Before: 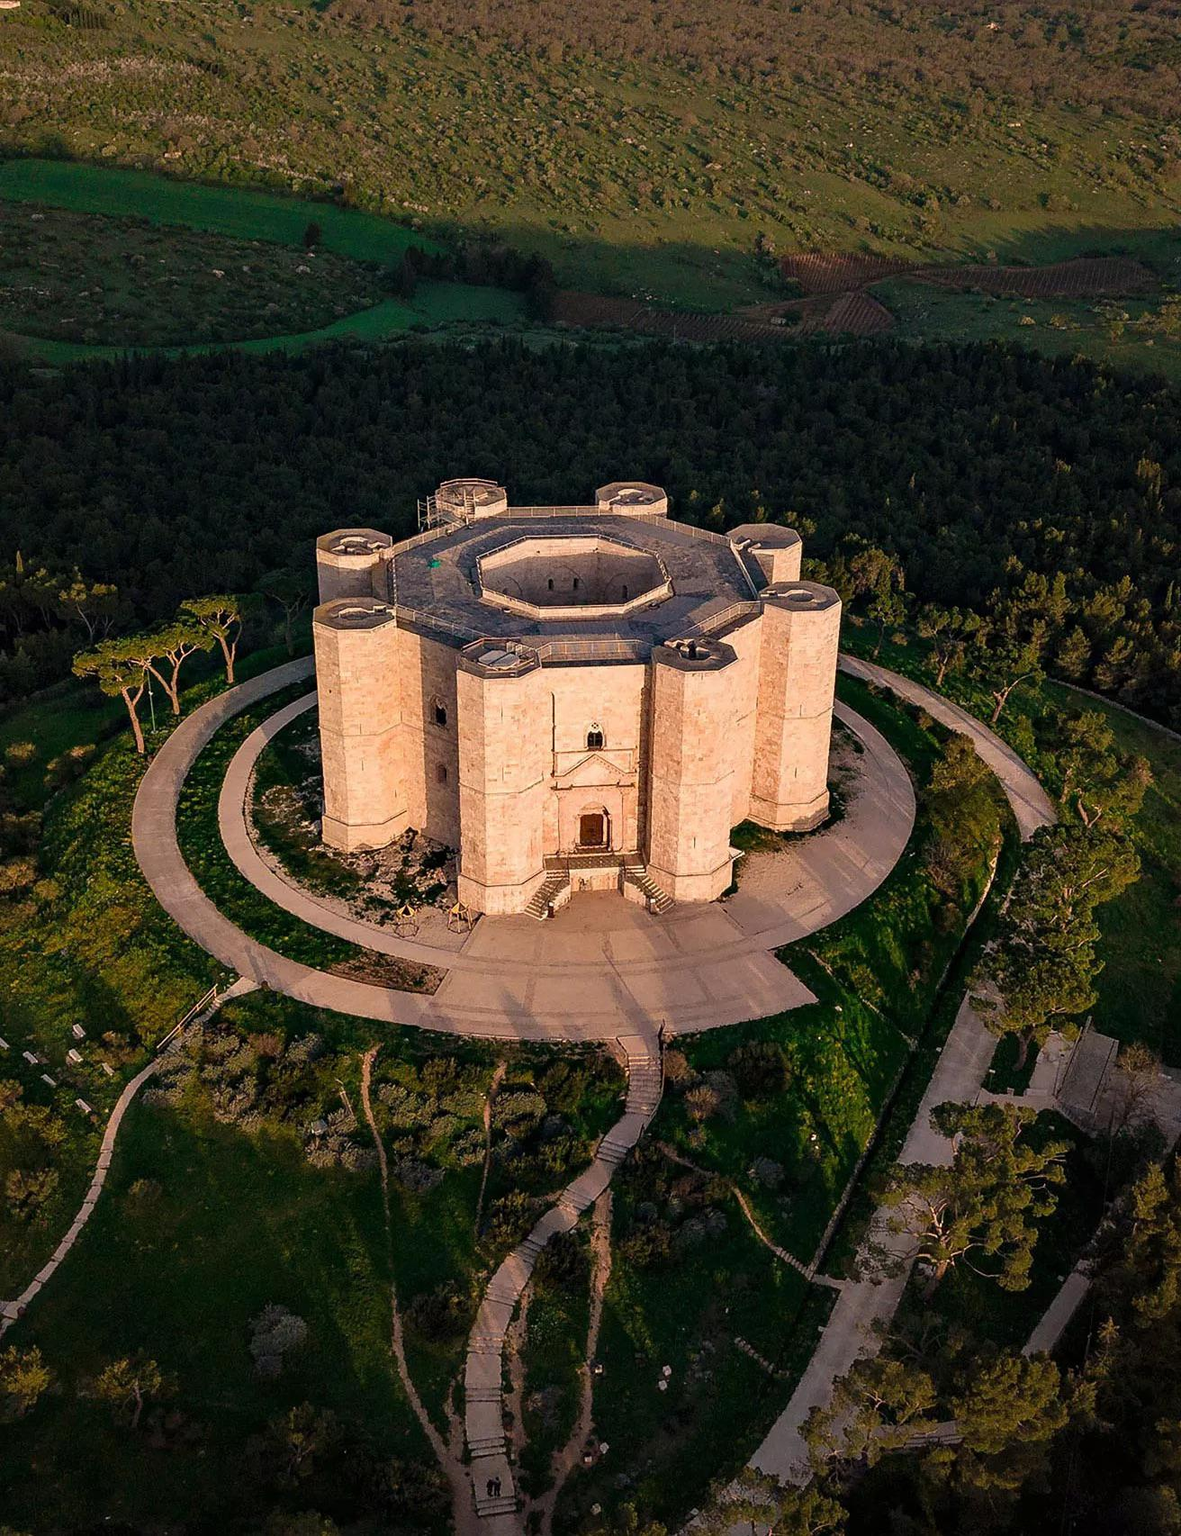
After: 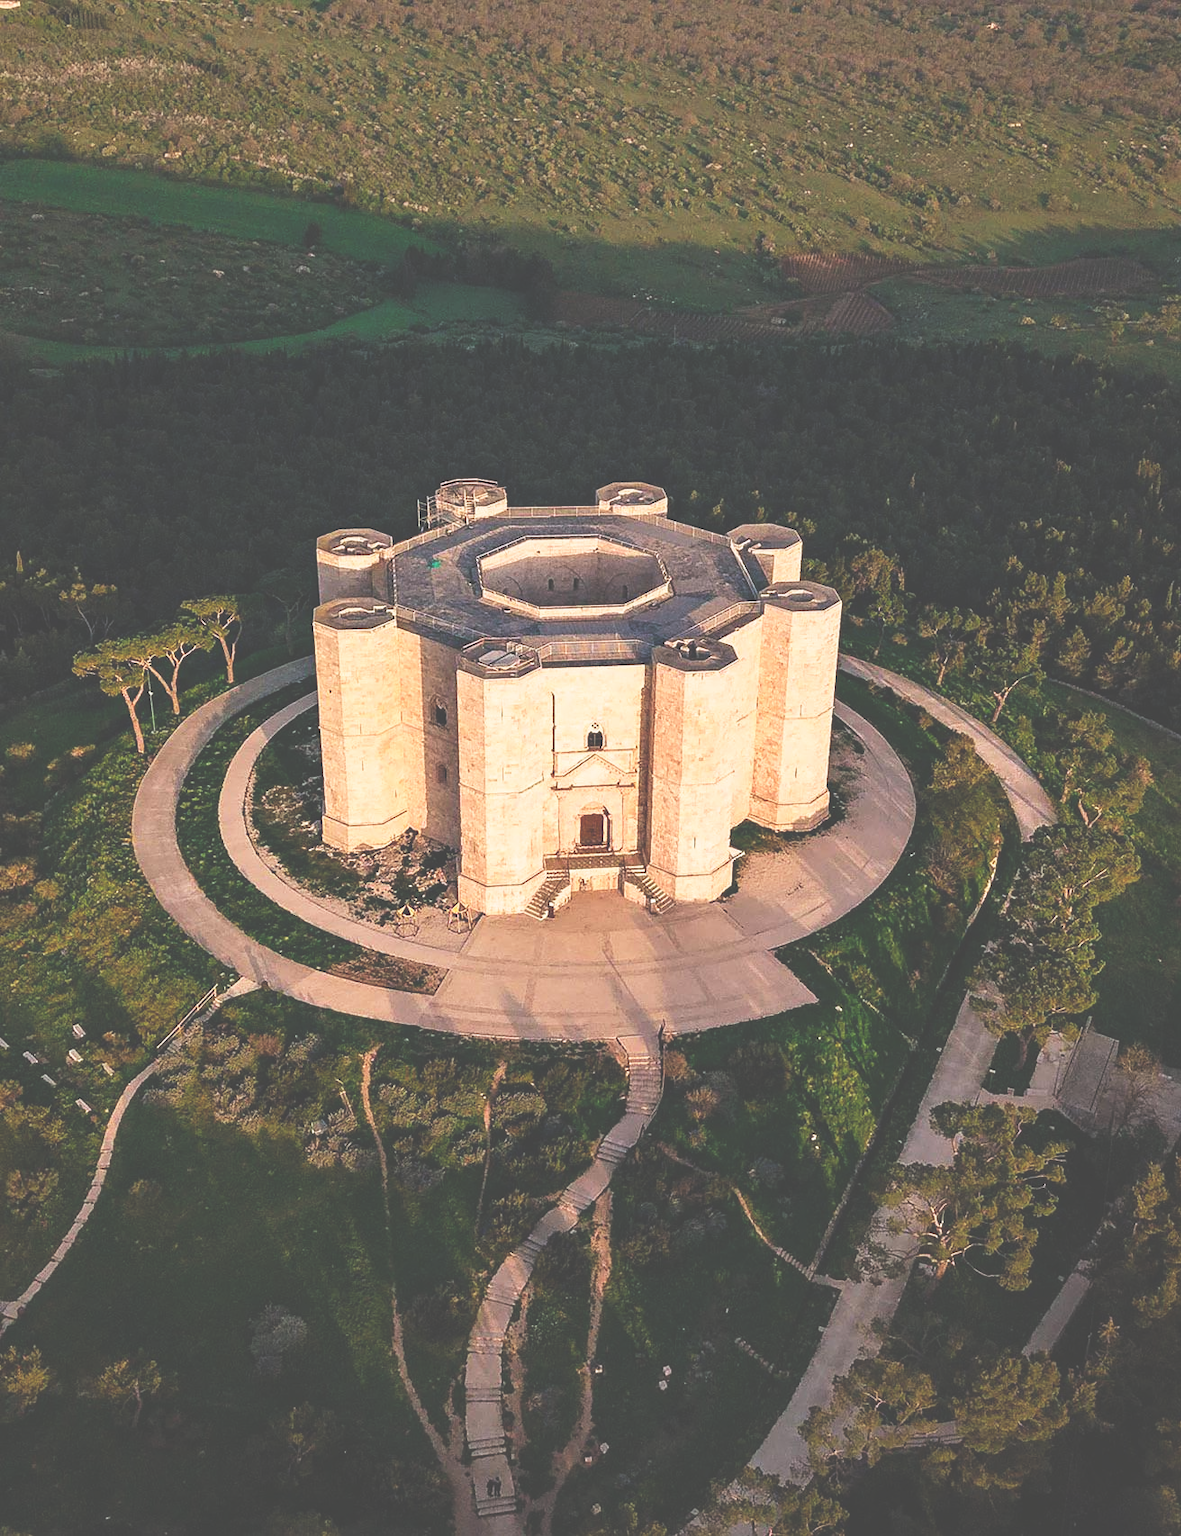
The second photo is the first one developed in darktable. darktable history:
exposure: black level correction -0.041, exposure 0.064 EV, compensate highlight preservation false
base curve: curves: ch0 [(0, 0) (0.579, 0.807) (1, 1)], preserve colors none
